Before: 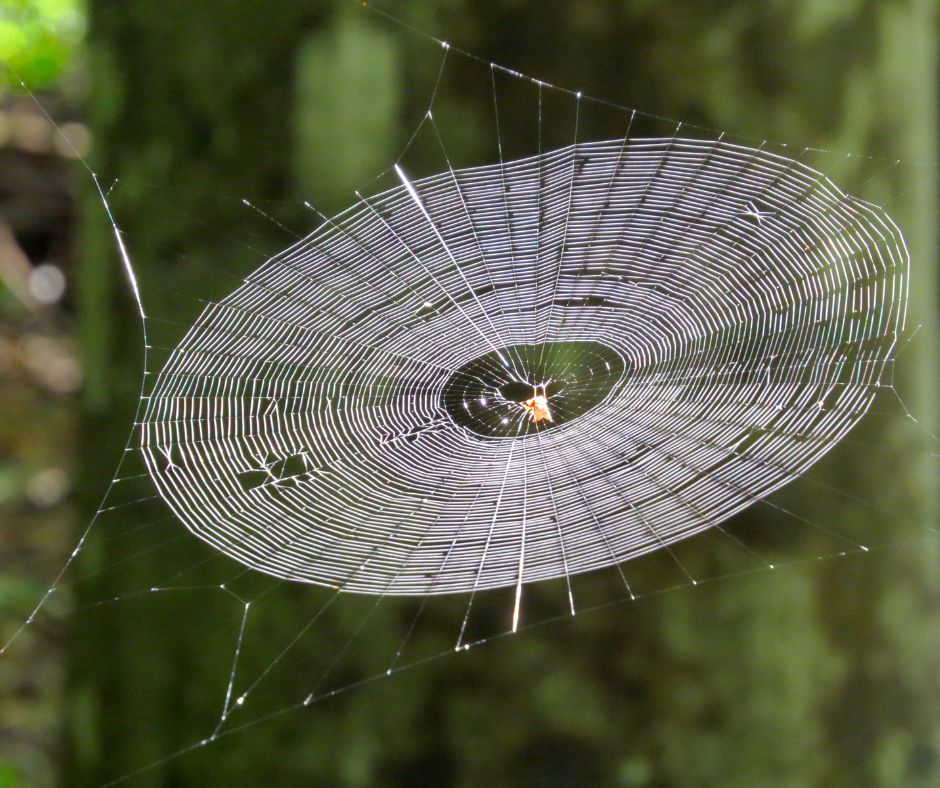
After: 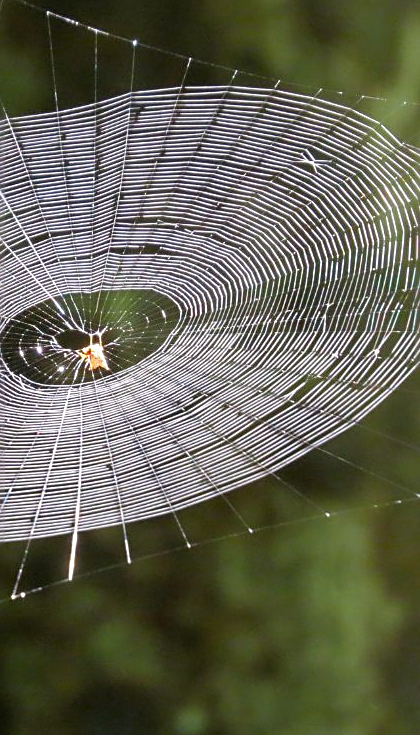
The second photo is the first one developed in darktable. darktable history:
crop: left 47.269%, top 6.676%, right 8.036%
sharpen: on, module defaults
